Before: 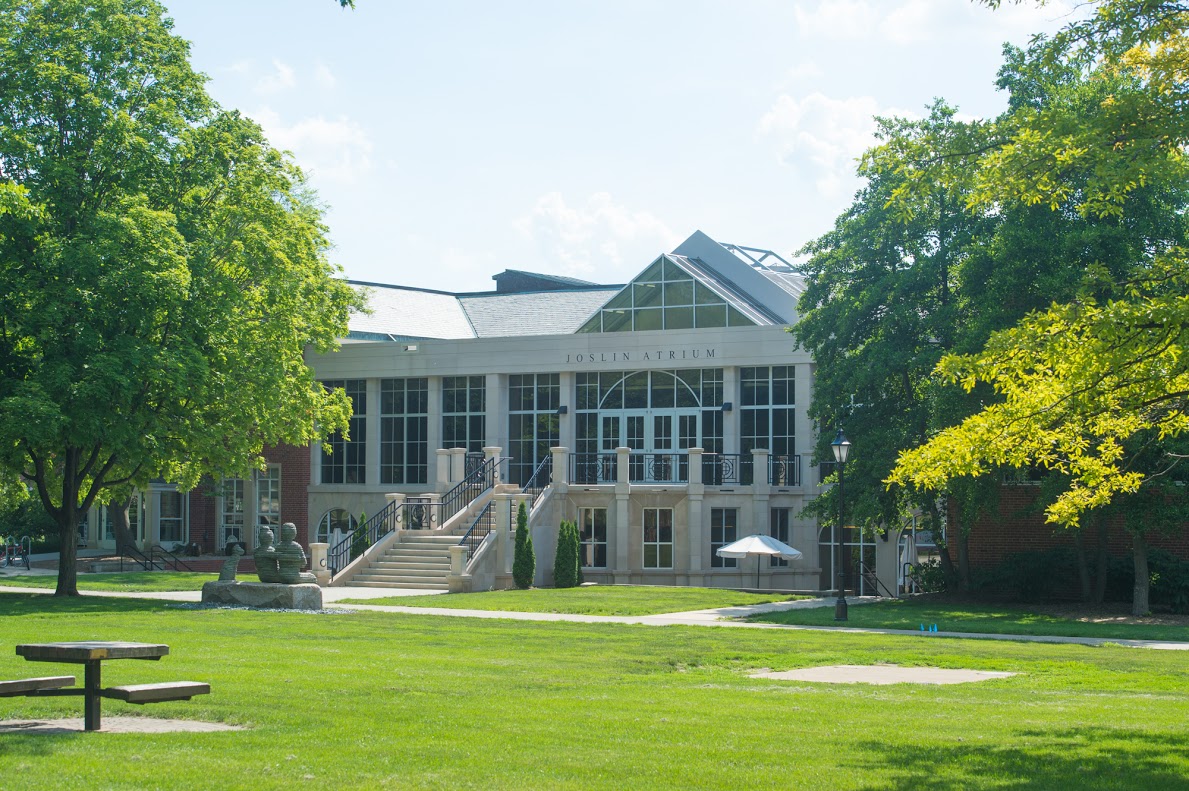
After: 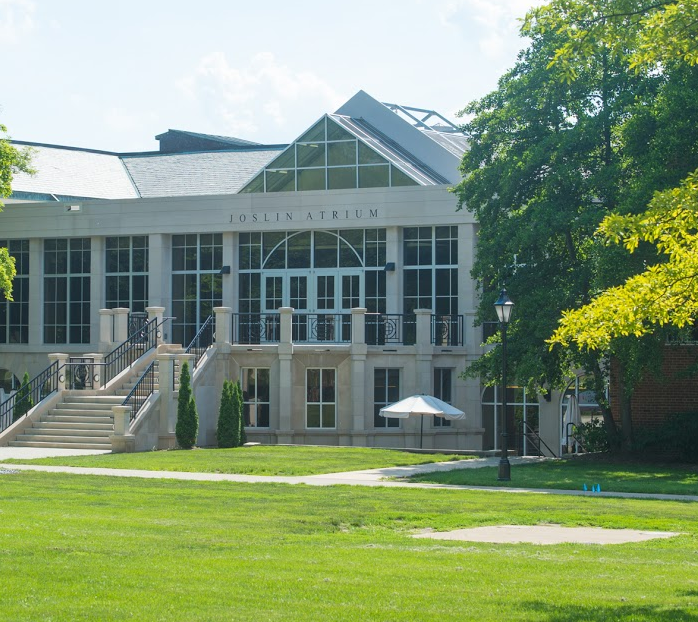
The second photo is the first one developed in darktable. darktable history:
crop and rotate: left 28.416%, top 17.807%, right 12.798%, bottom 3.535%
